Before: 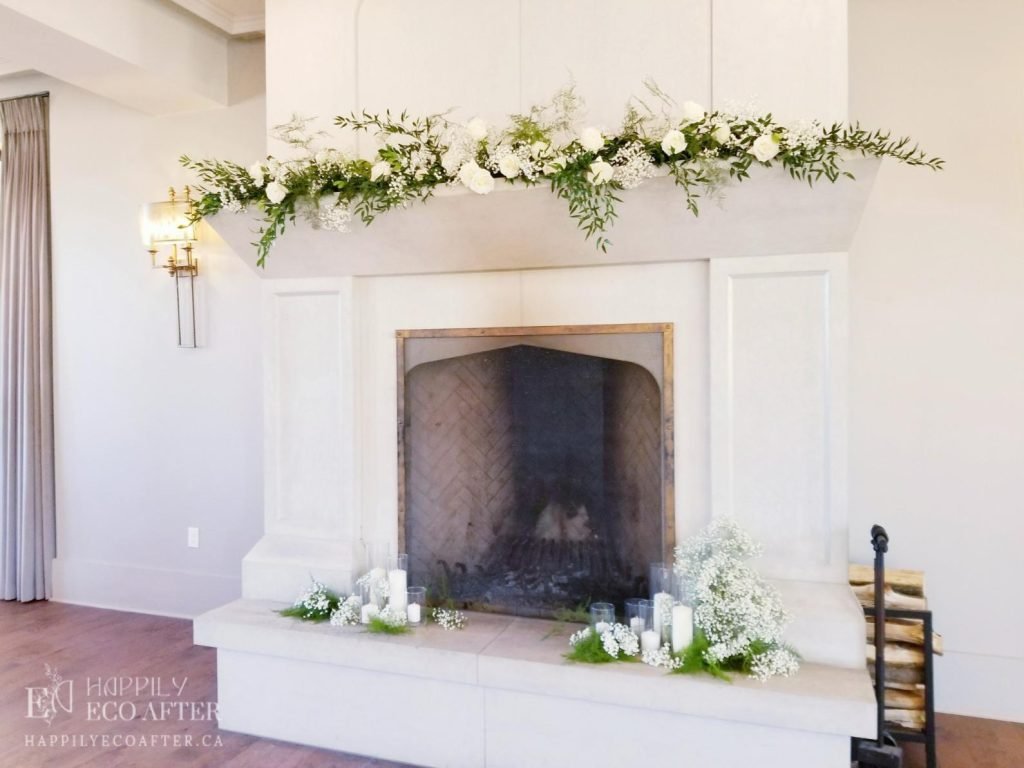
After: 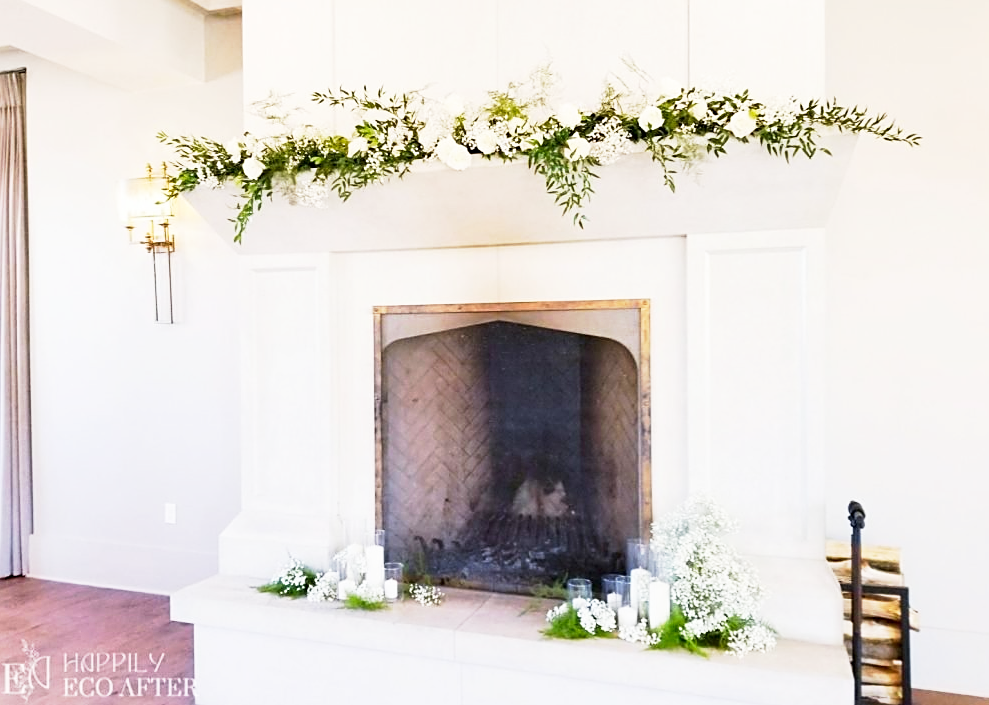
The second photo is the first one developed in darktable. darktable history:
crop: left 2.312%, top 3.236%, right 1.051%, bottom 4.842%
sharpen: on, module defaults
base curve: curves: ch0 [(0, 0) (0.005, 0.002) (0.193, 0.295) (0.399, 0.664) (0.75, 0.928) (1, 1)], preserve colors none
